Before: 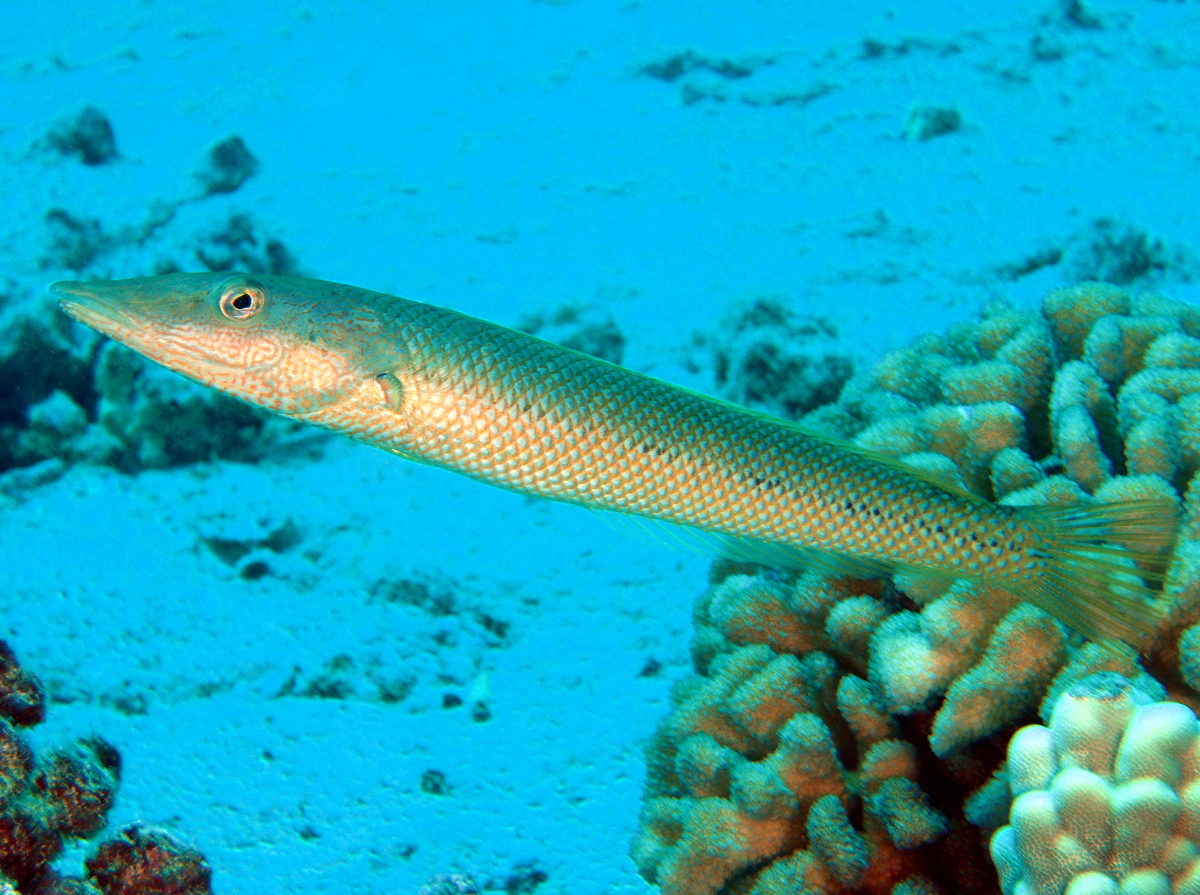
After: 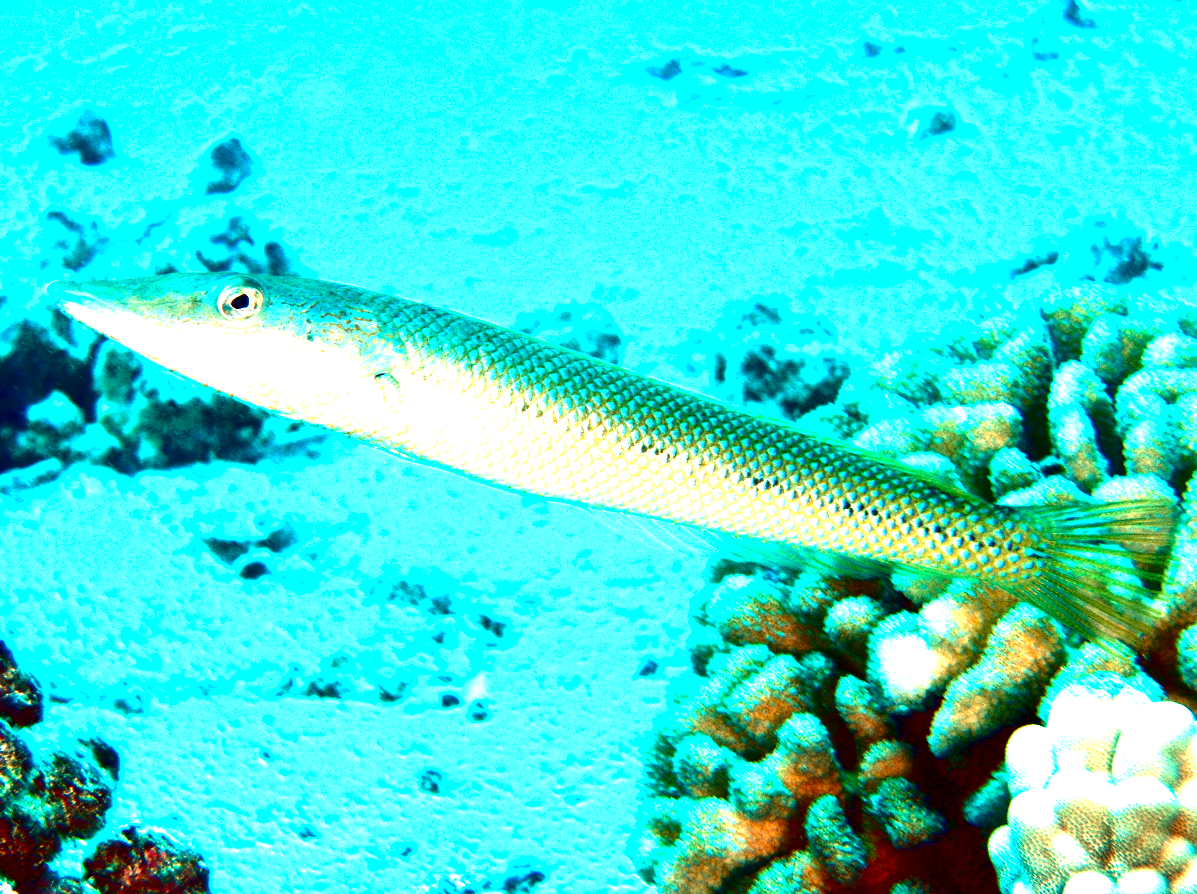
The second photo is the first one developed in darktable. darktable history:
exposure: black level correction 0, exposure 1.933 EV, compensate exposure bias true, compensate highlight preservation false
contrast brightness saturation: contrast 0.088, brightness -0.592, saturation 0.173
crop and rotate: left 0.197%, bottom 0.013%
